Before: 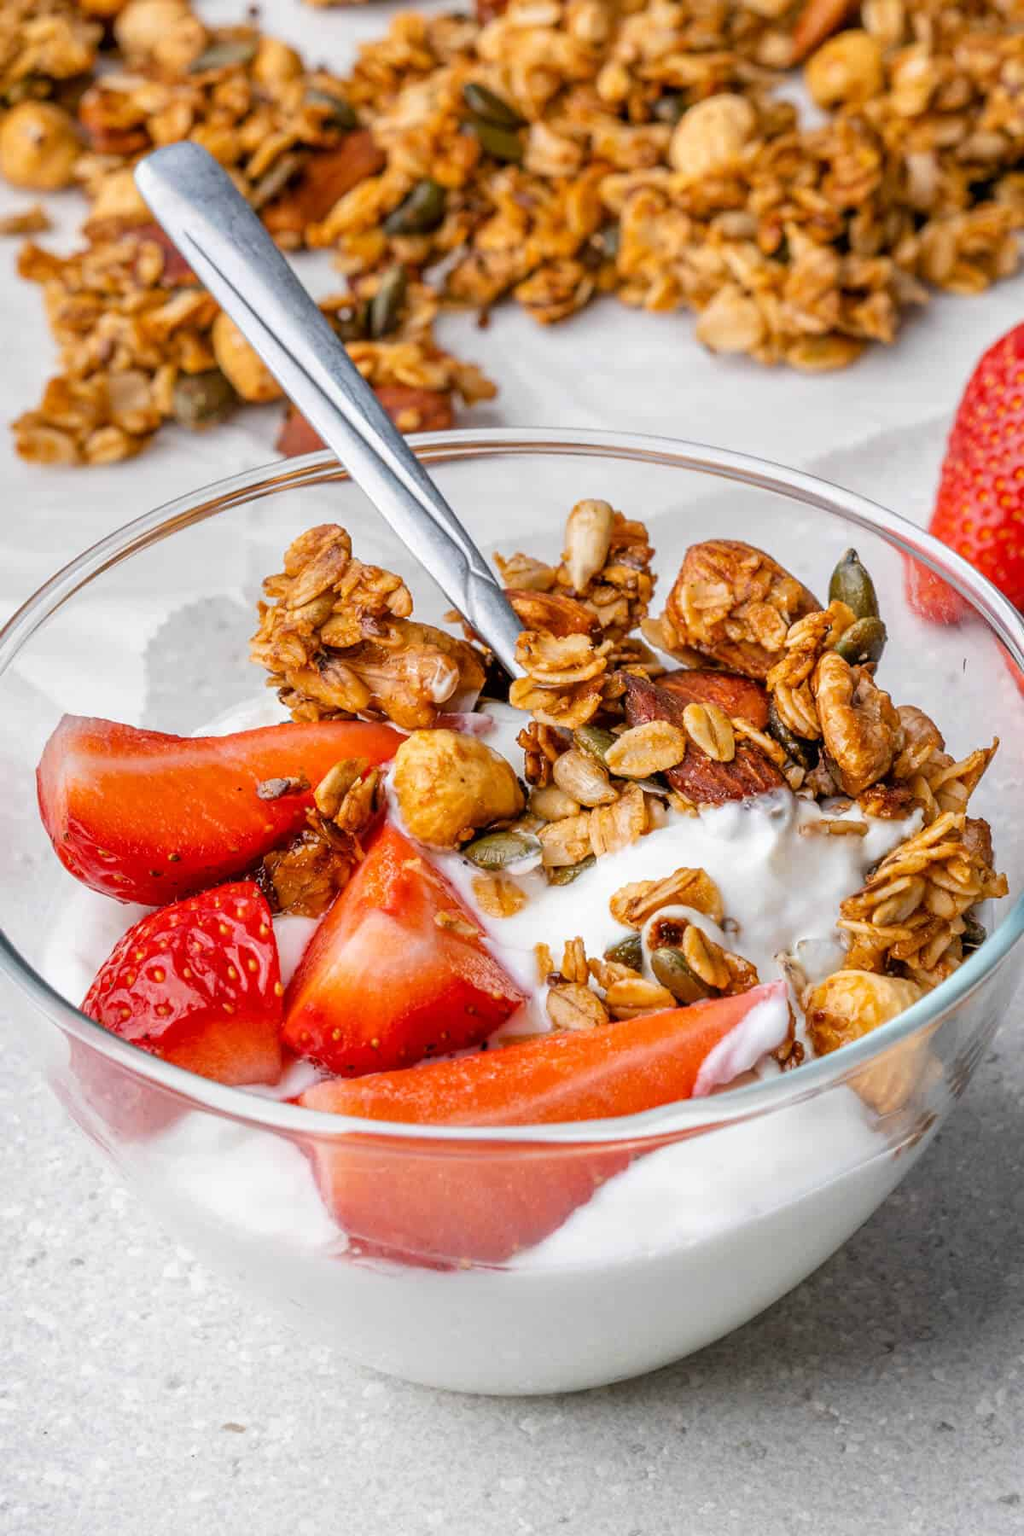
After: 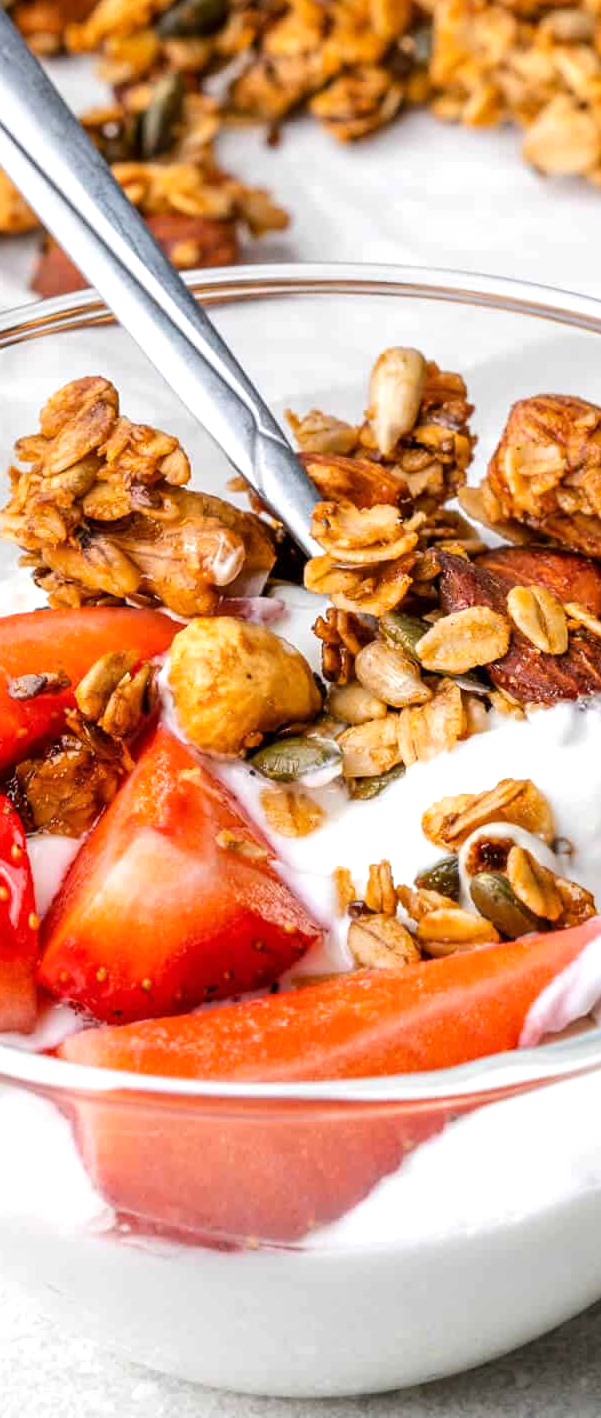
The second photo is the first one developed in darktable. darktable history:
crop and rotate: angle 0.019°, left 24.408%, top 13.236%, right 25.452%, bottom 7.944%
tone equalizer: -8 EV -0.438 EV, -7 EV -0.423 EV, -6 EV -0.321 EV, -5 EV -0.218 EV, -3 EV 0.206 EV, -2 EV 0.321 EV, -1 EV 0.367 EV, +0 EV 0.409 EV, edges refinement/feathering 500, mask exposure compensation -1.57 EV, preserve details no
